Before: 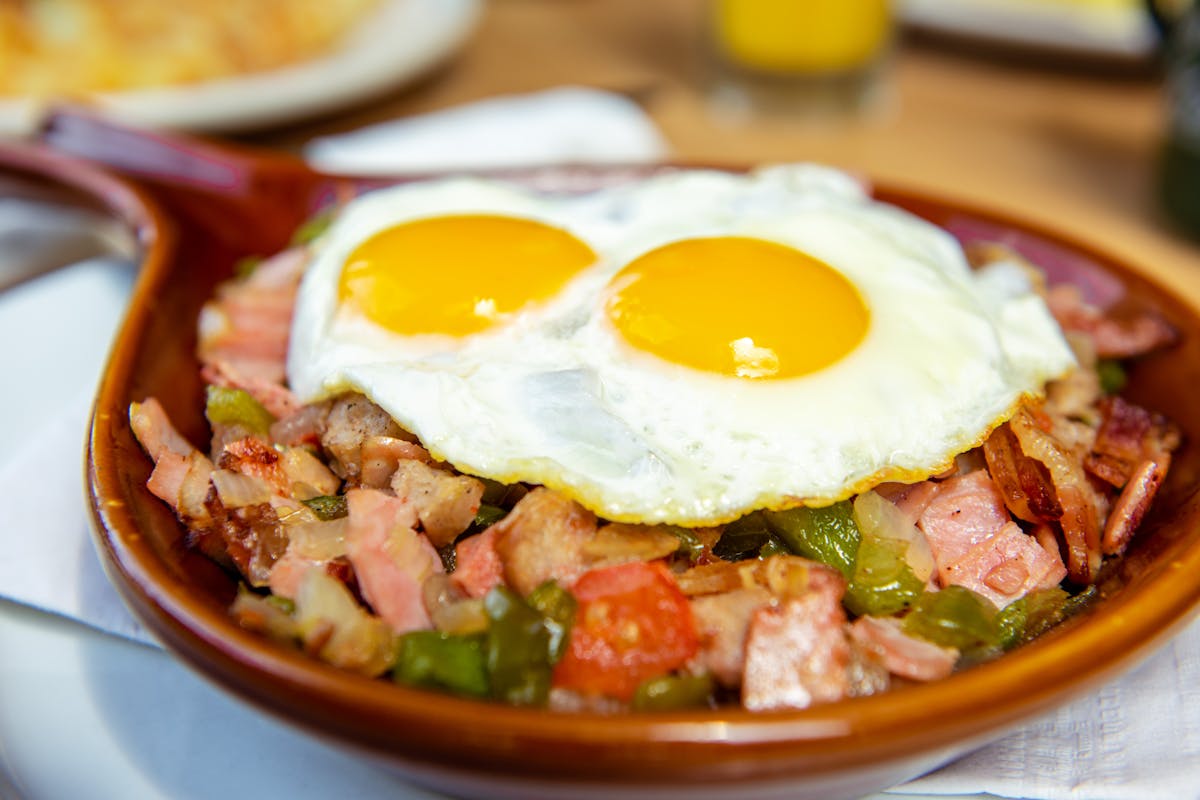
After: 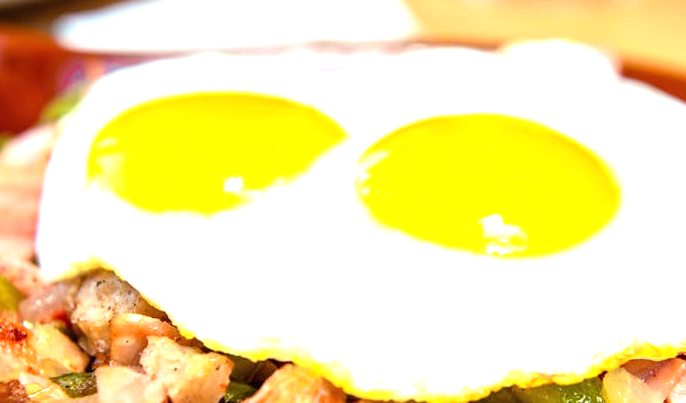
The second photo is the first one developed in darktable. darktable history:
exposure: black level correction 0, exposure 1.1 EV, compensate exposure bias true, compensate highlight preservation false
crop: left 20.932%, top 15.471%, right 21.848%, bottom 34.081%
